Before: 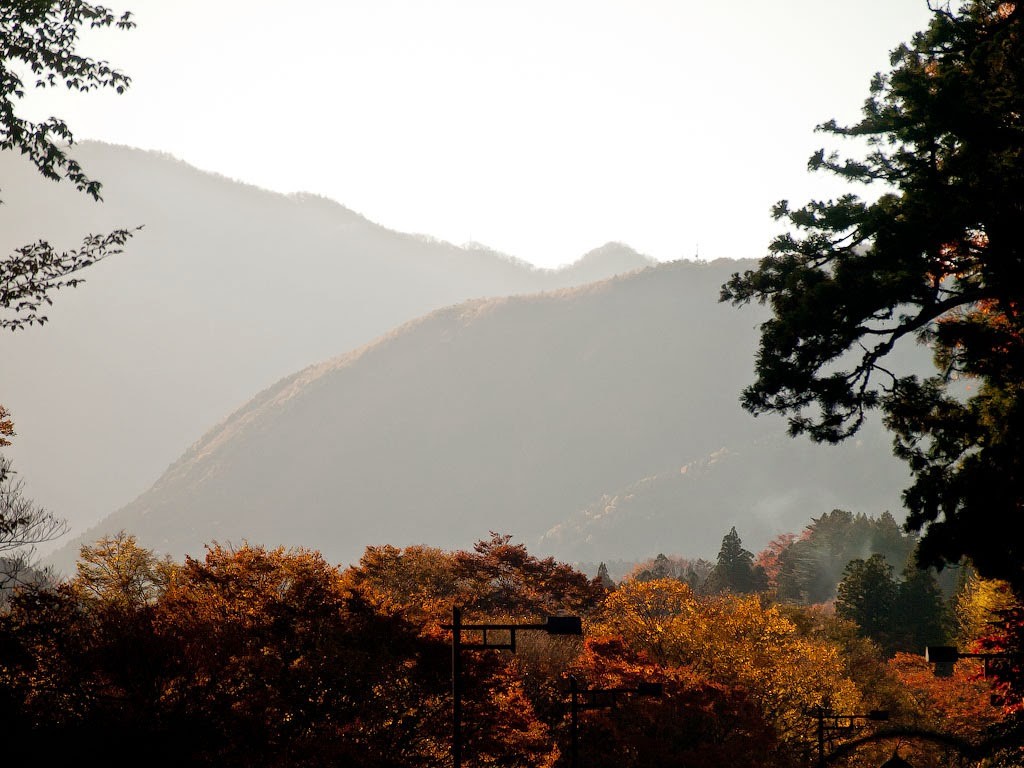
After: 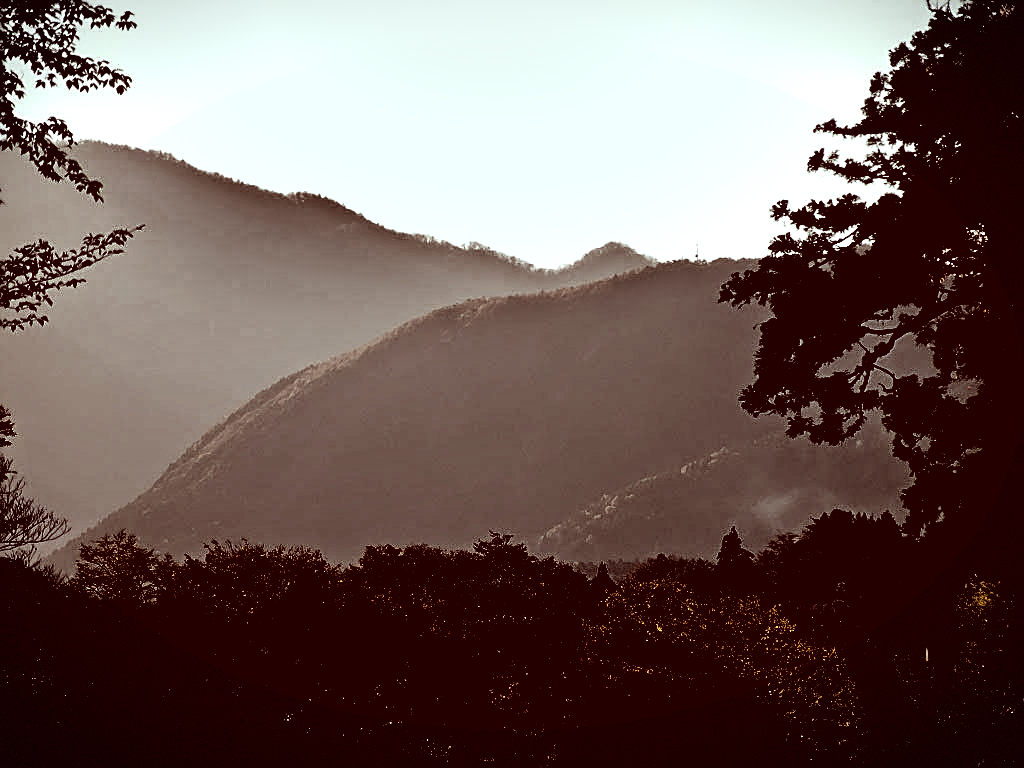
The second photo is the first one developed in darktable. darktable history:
sharpen: on, module defaults
rgb levels: levels [[0.034, 0.472, 0.904], [0, 0.5, 1], [0, 0.5, 1]]
levels: levels [0.514, 0.759, 1]
color correction: highlights a* -7.23, highlights b* -0.161, shadows a* 20.08, shadows b* 11.73
exposure: black level correction 0.001, compensate highlight preservation false
shadows and highlights: shadows 24.5, highlights -78.15, soften with gaussian
vignetting: fall-off start 100%, brightness -0.406, saturation -0.3, width/height ratio 1.324, dithering 8-bit output, unbound false
local contrast: highlights 100%, shadows 100%, detail 120%, midtone range 0.2
